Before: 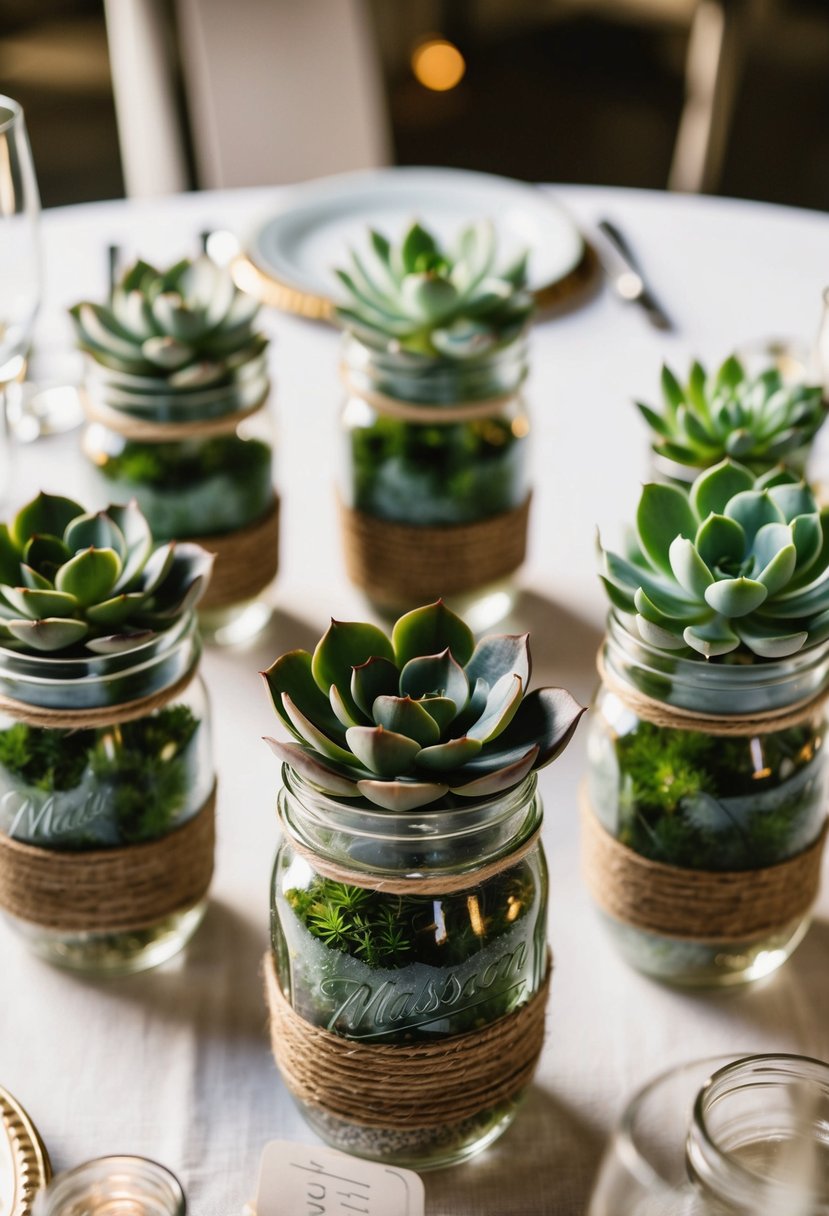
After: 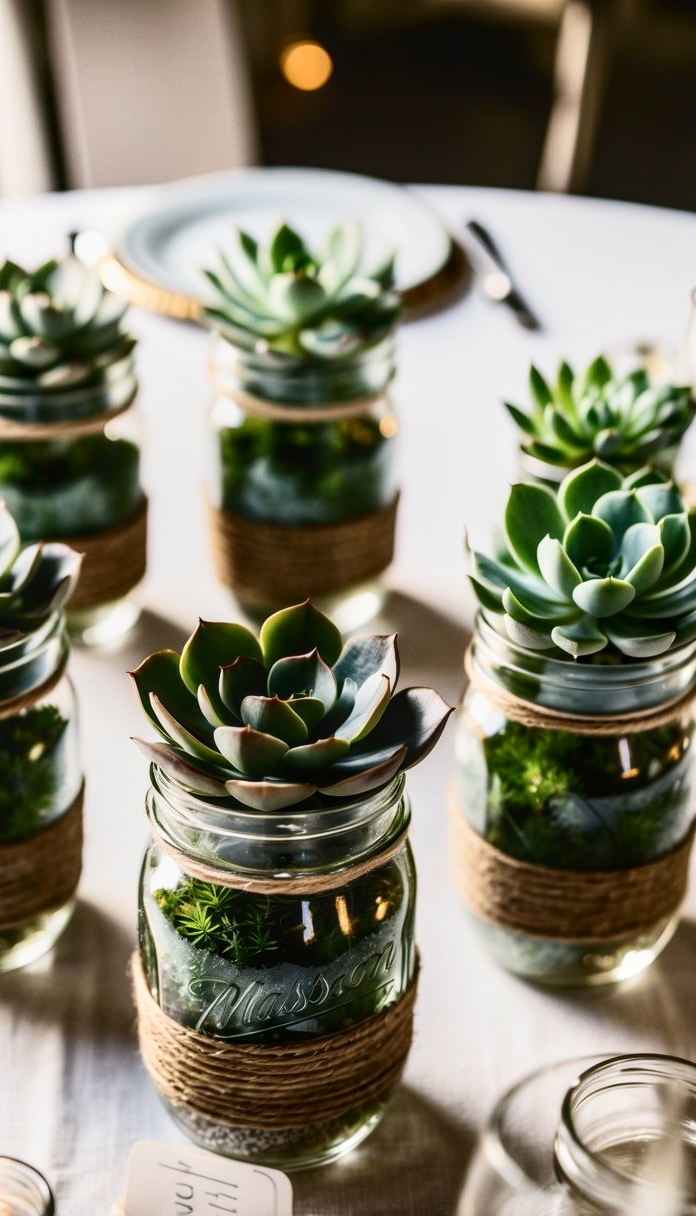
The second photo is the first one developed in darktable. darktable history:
contrast brightness saturation: contrast 0.295
crop: left 15.99%
local contrast: on, module defaults
tone equalizer: on, module defaults
